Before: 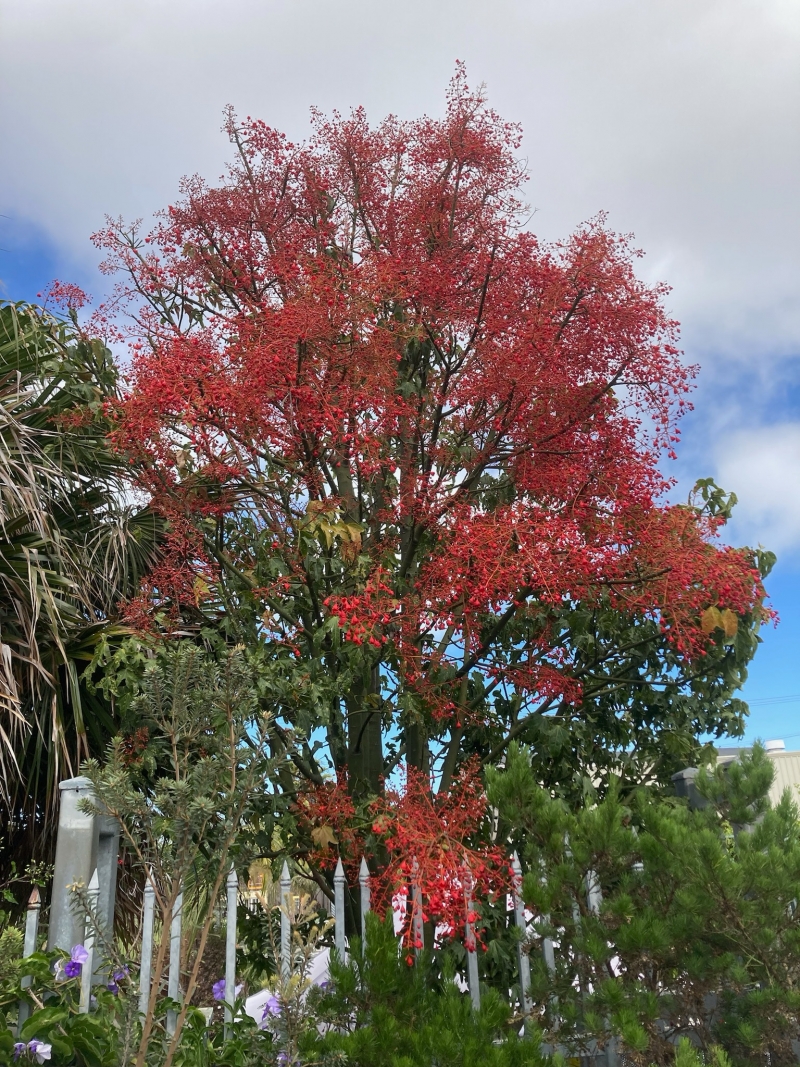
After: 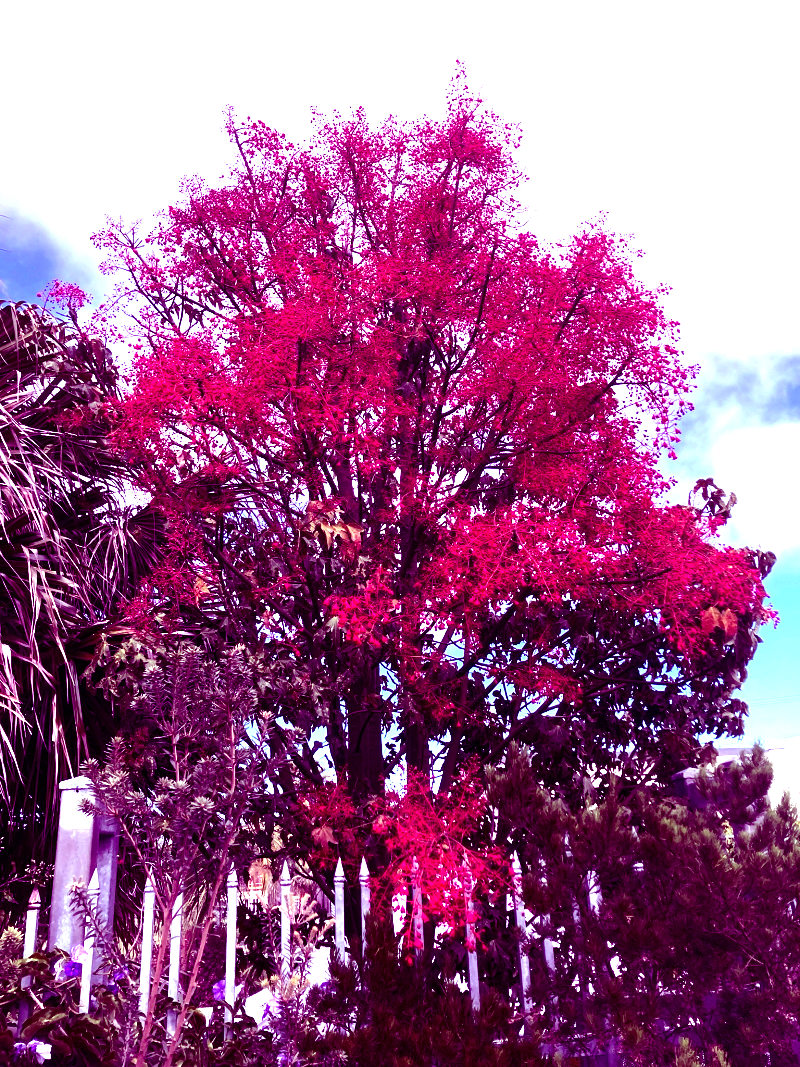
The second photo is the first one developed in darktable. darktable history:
color correction: highlights a* 15.03, highlights b* -25.07
color balance: mode lift, gamma, gain (sRGB), lift [1, 1, 0.101, 1]
exposure: exposure 0.7 EV, compensate highlight preservation false
tone equalizer: -8 EV -0.75 EV, -7 EV -0.7 EV, -6 EV -0.6 EV, -5 EV -0.4 EV, -3 EV 0.4 EV, -2 EV 0.6 EV, -1 EV 0.7 EV, +0 EV 0.75 EV, edges refinement/feathering 500, mask exposure compensation -1.57 EV, preserve details no
